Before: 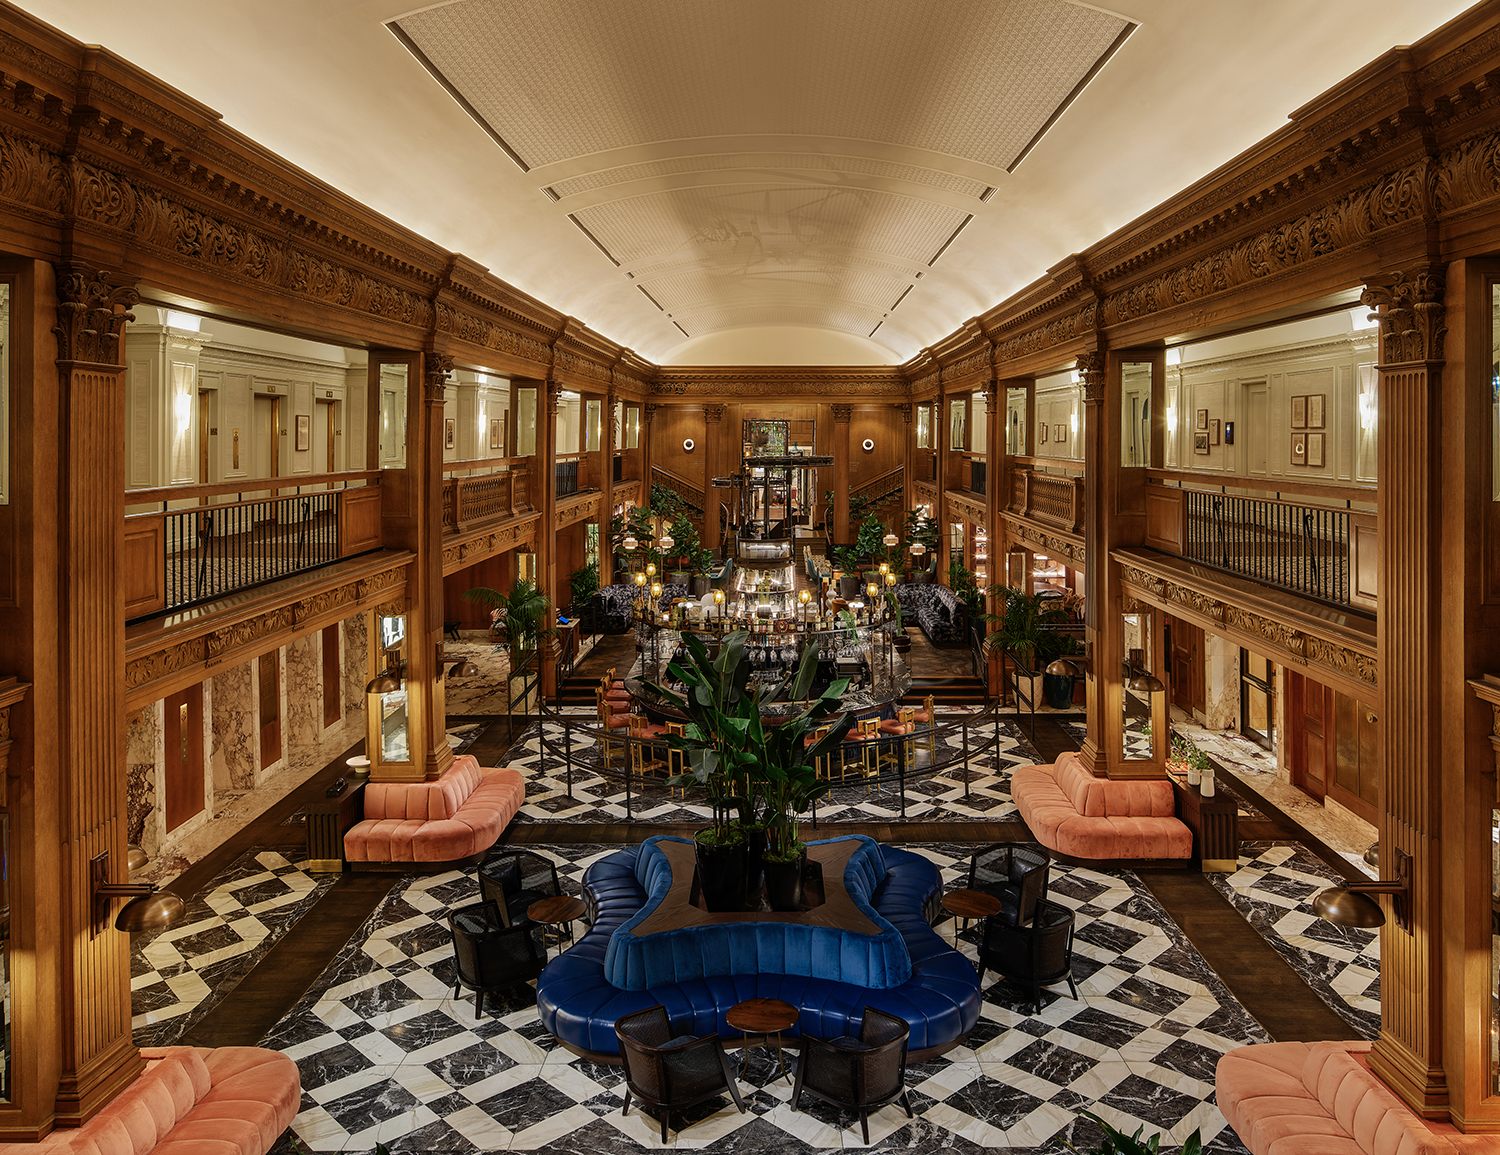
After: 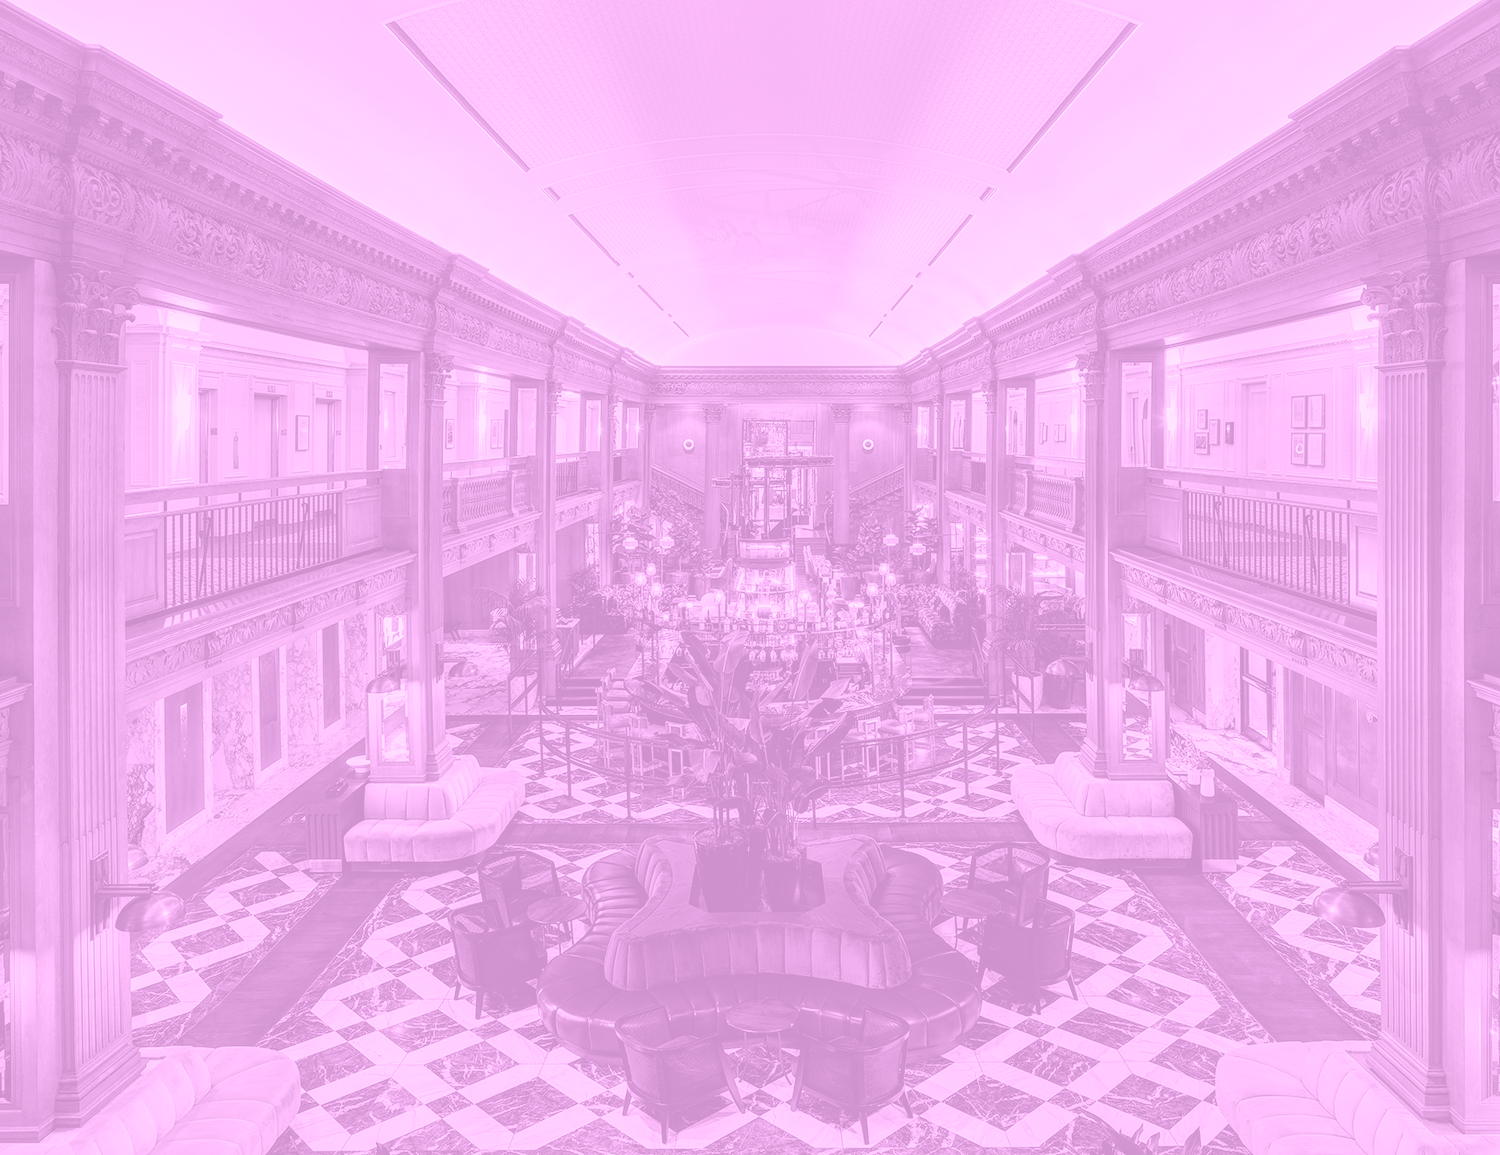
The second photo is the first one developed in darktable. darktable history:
colorize: hue 331.2°, saturation 75%, source mix 30.28%, lightness 70.52%, version 1
local contrast: on, module defaults
